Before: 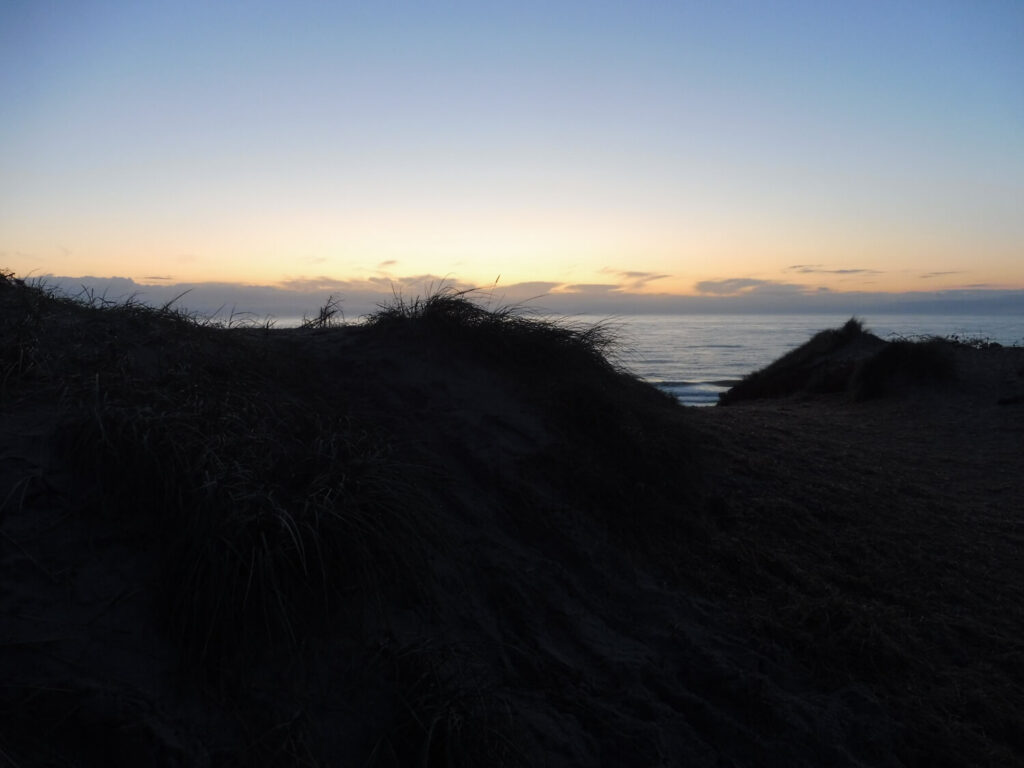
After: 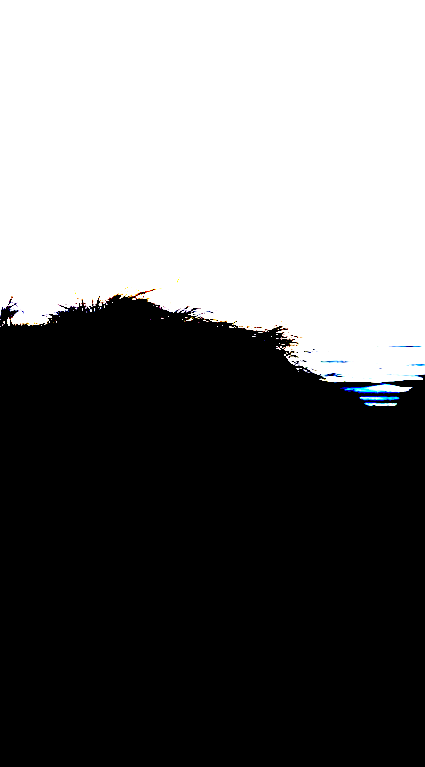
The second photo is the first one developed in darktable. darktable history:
exposure: black level correction 0.1, exposure 2.915 EV, compensate highlight preservation false
crop: left 31.189%, right 27.272%
